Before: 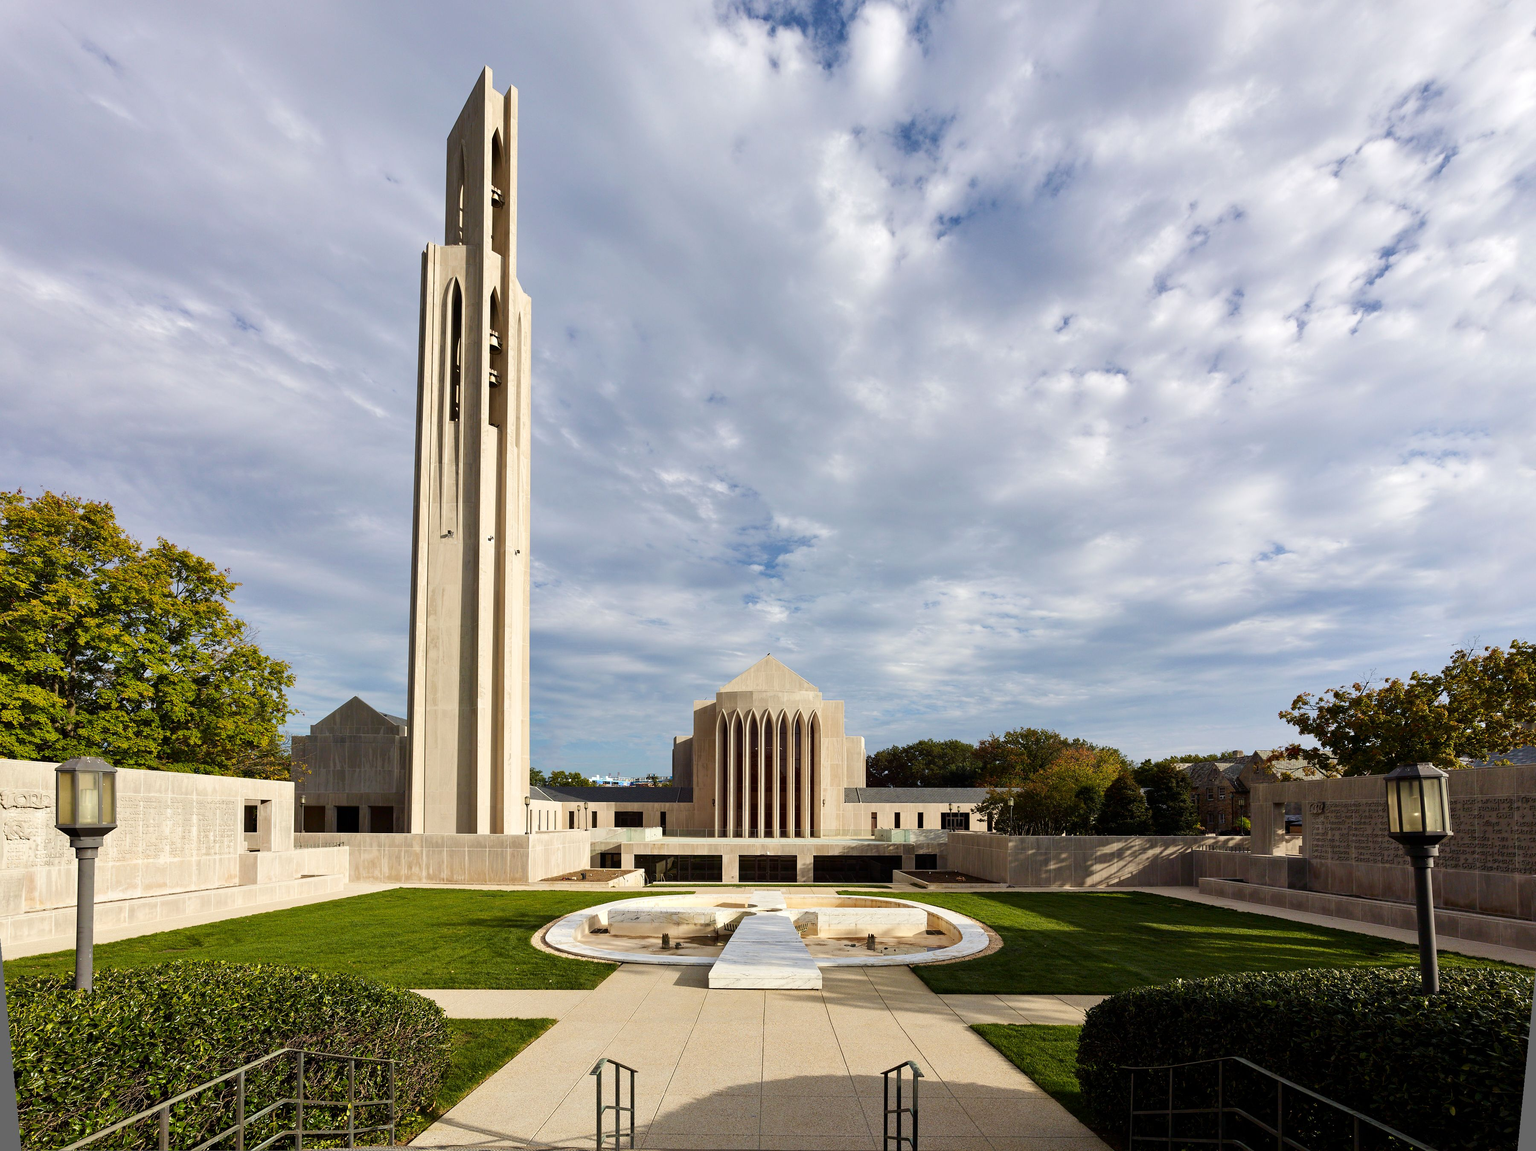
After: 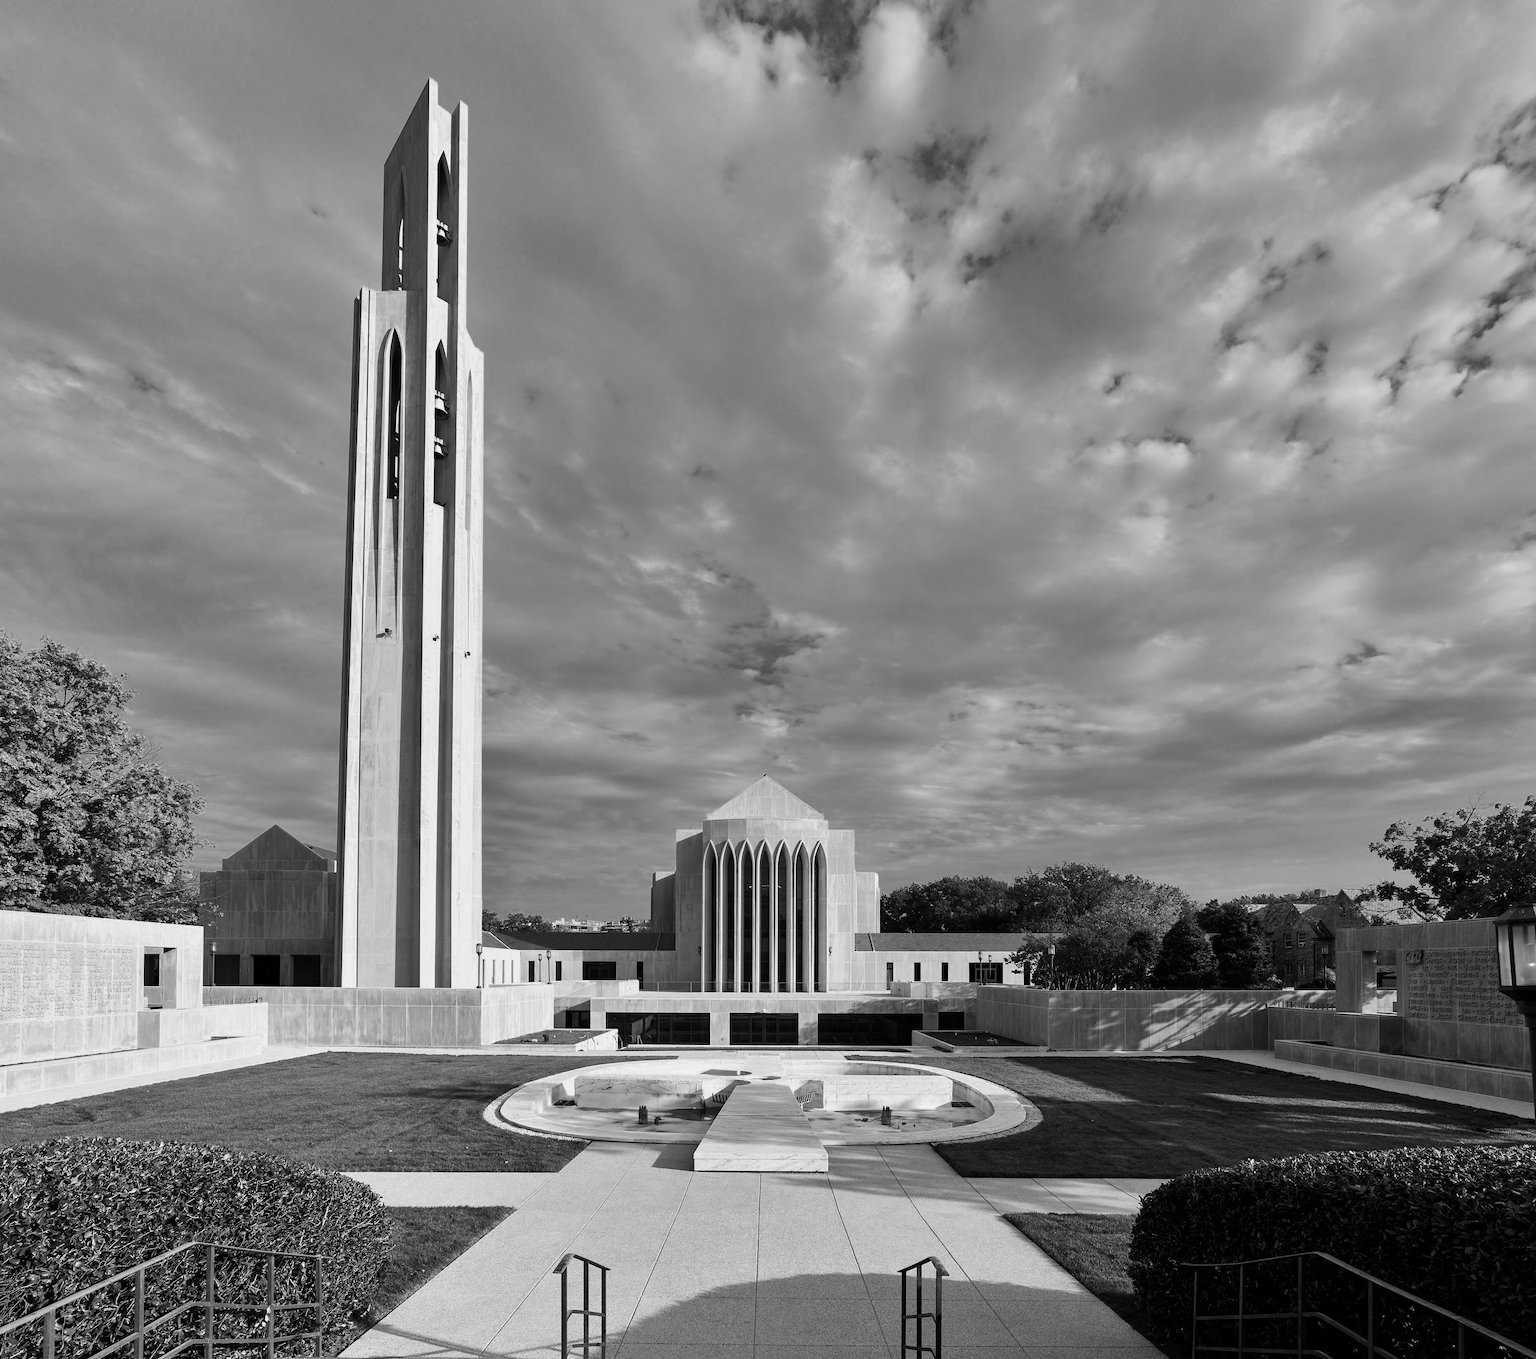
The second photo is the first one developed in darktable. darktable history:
crop: left 8.026%, right 7.374%
tone equalizer: on, module defaults
white balance: red 0.931, blue 1.11
shadows and highlights: shadows 25, highlights -48, soften with gaussian
color zones: curves: ch0 [(0.002, 0.593) (0.143, 0.417) (0.285, 0.541) (0.455, 0.289) (0.608, 0.327) (0.727, 0.283) (0.869, 0.571) (1, 0.603)]; ch1 [(0, 0) (0.143, 0) (0.286, 0) (0.429, 0) (0.571, 0) (0.714, 0) (0.857, 0)]
